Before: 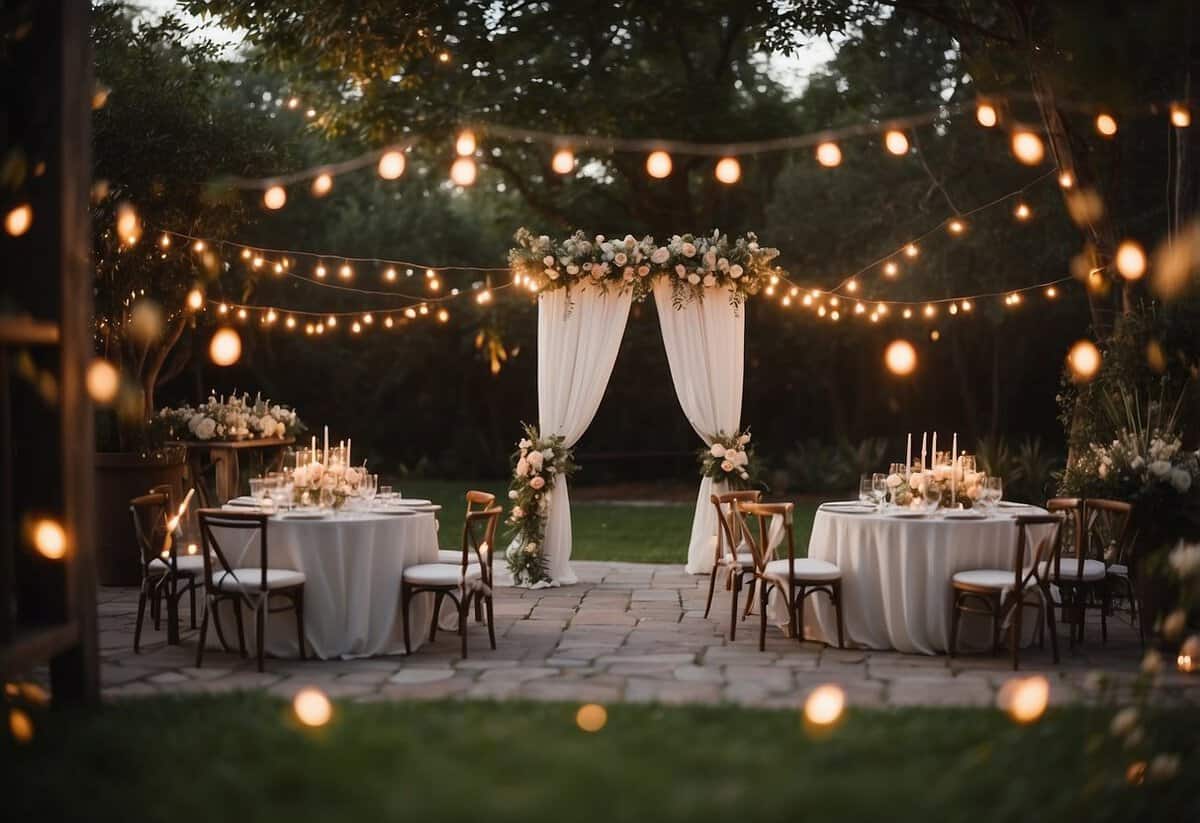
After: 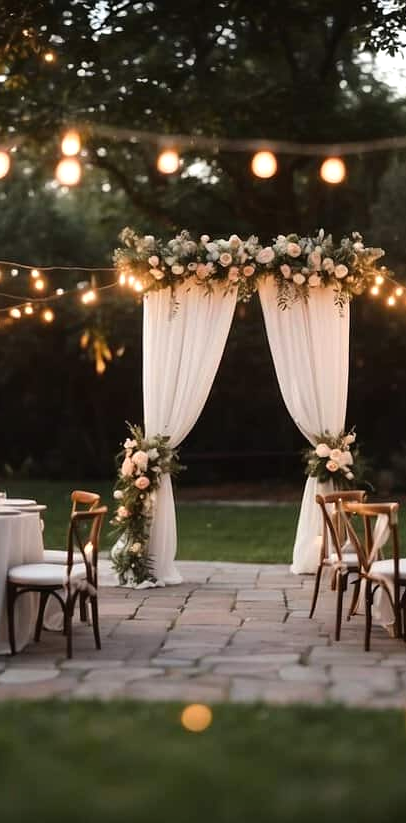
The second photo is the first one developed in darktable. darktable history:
crop: left 32.955%, right 33.184%
tone equalizer: -8 EV -0.449 EV, -7 EV -0.366 EV, -6 EV -0.369 EV, -5 EV -0.237 EV, -3 EV 0.242 EV, -2 EV 0.326 EV, -1 EV 0.38 EV, +0 EV 0.441 EV
